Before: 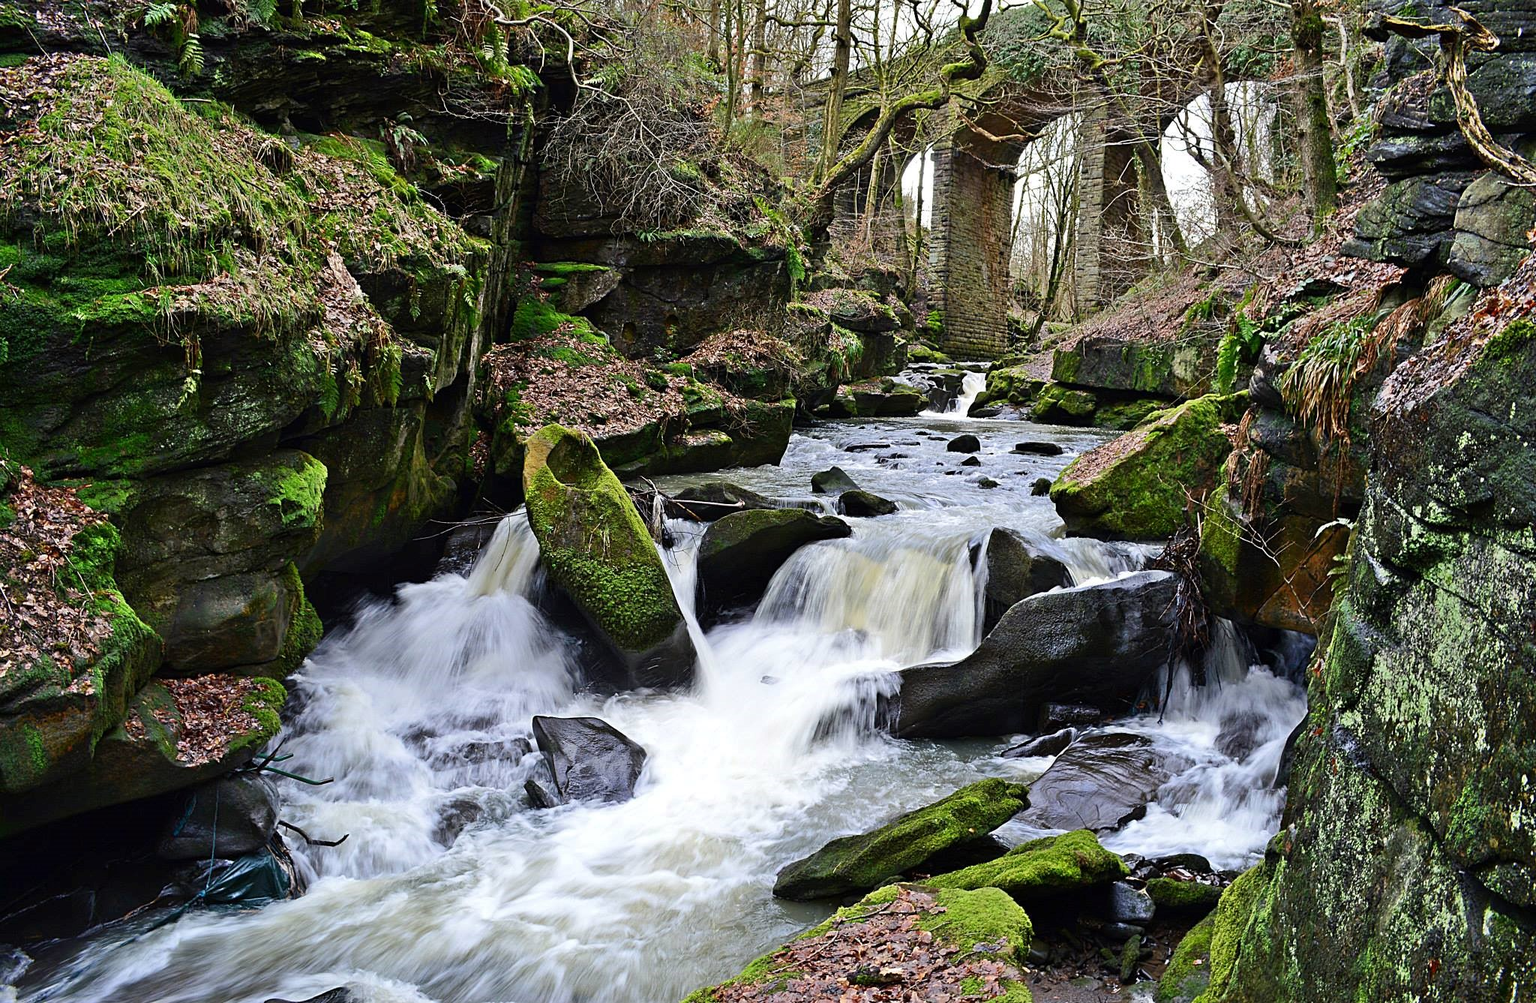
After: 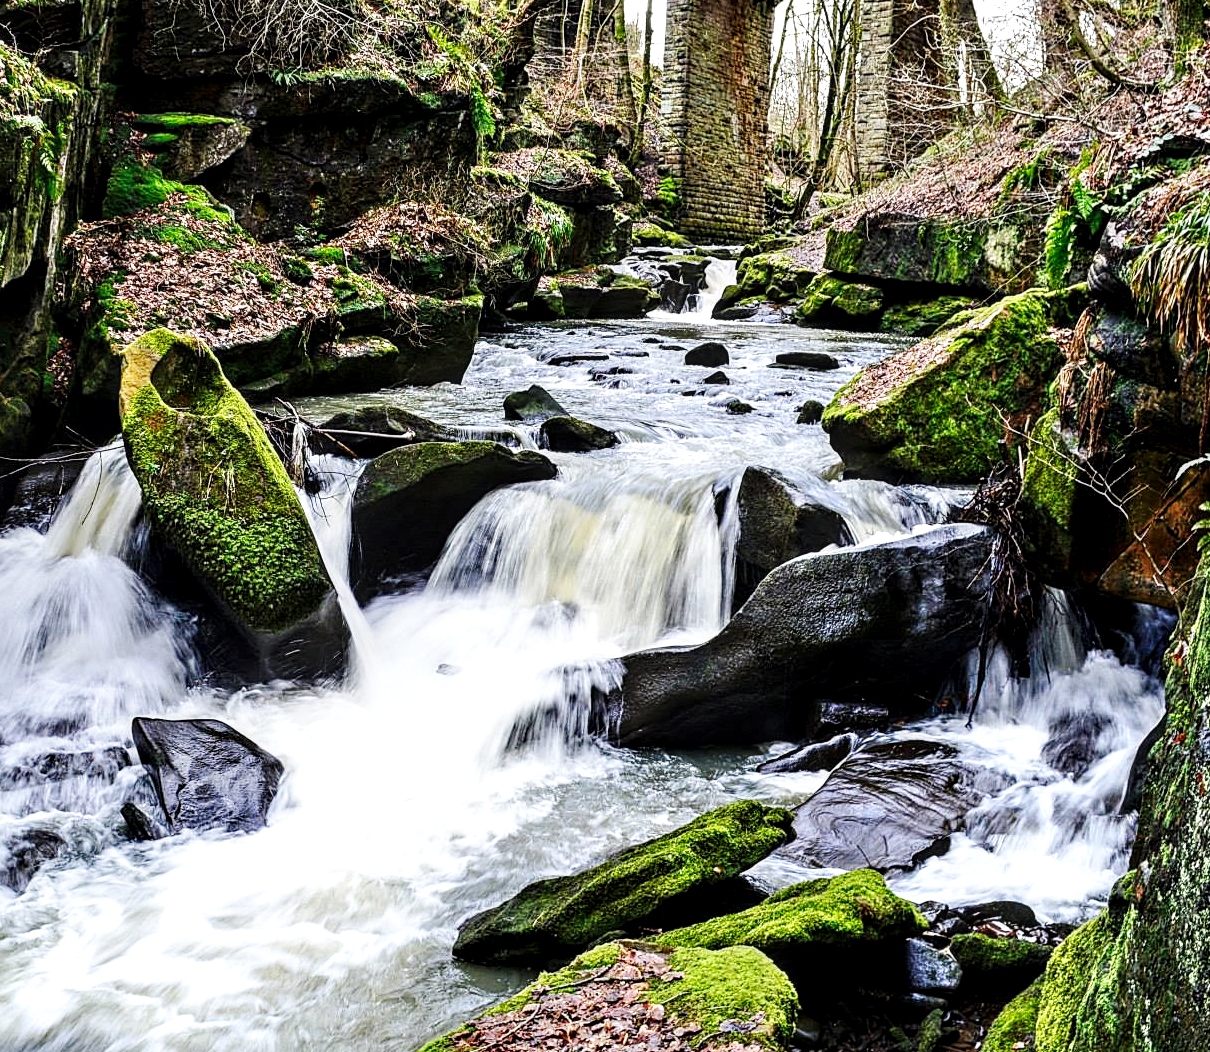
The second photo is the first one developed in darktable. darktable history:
local contrast: detail 160%
base curve: curves: ch0 [(0, 0) (0.032, 0.025) (0.121, 0.166) (0.206, 0.329) (0.605, 0.79) (1, 1)], preserve colors none
crop and rotate: left 28.256%, top 17.734%, right 12.656%, bottom 3.573%
